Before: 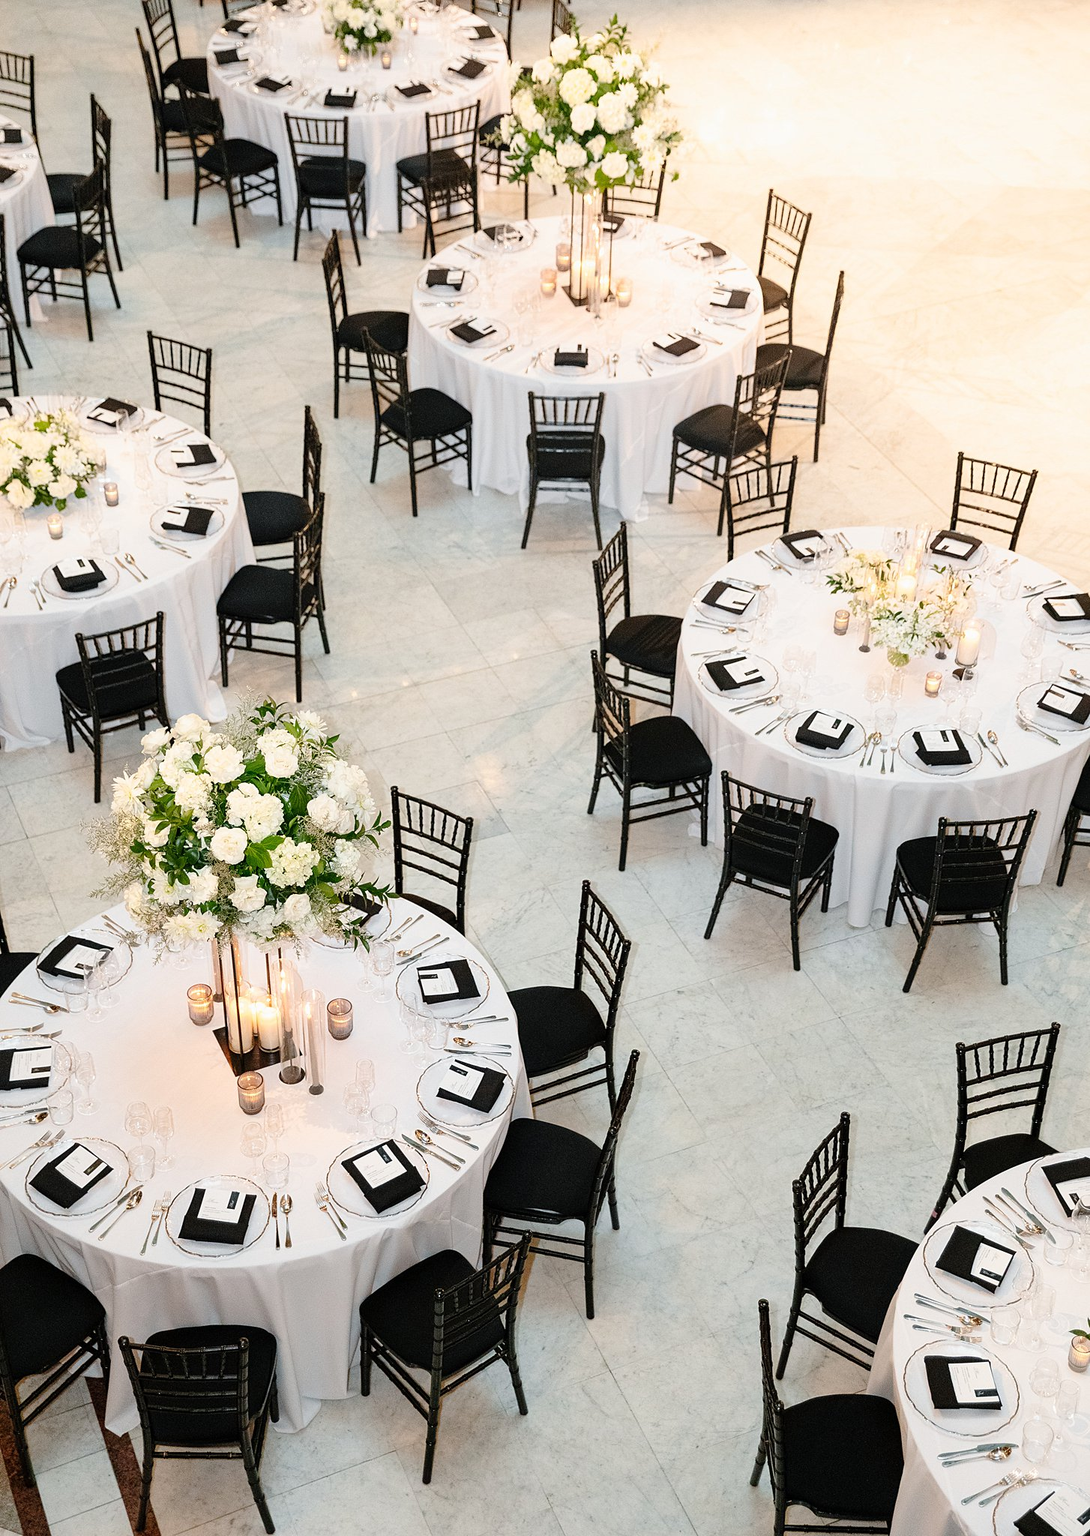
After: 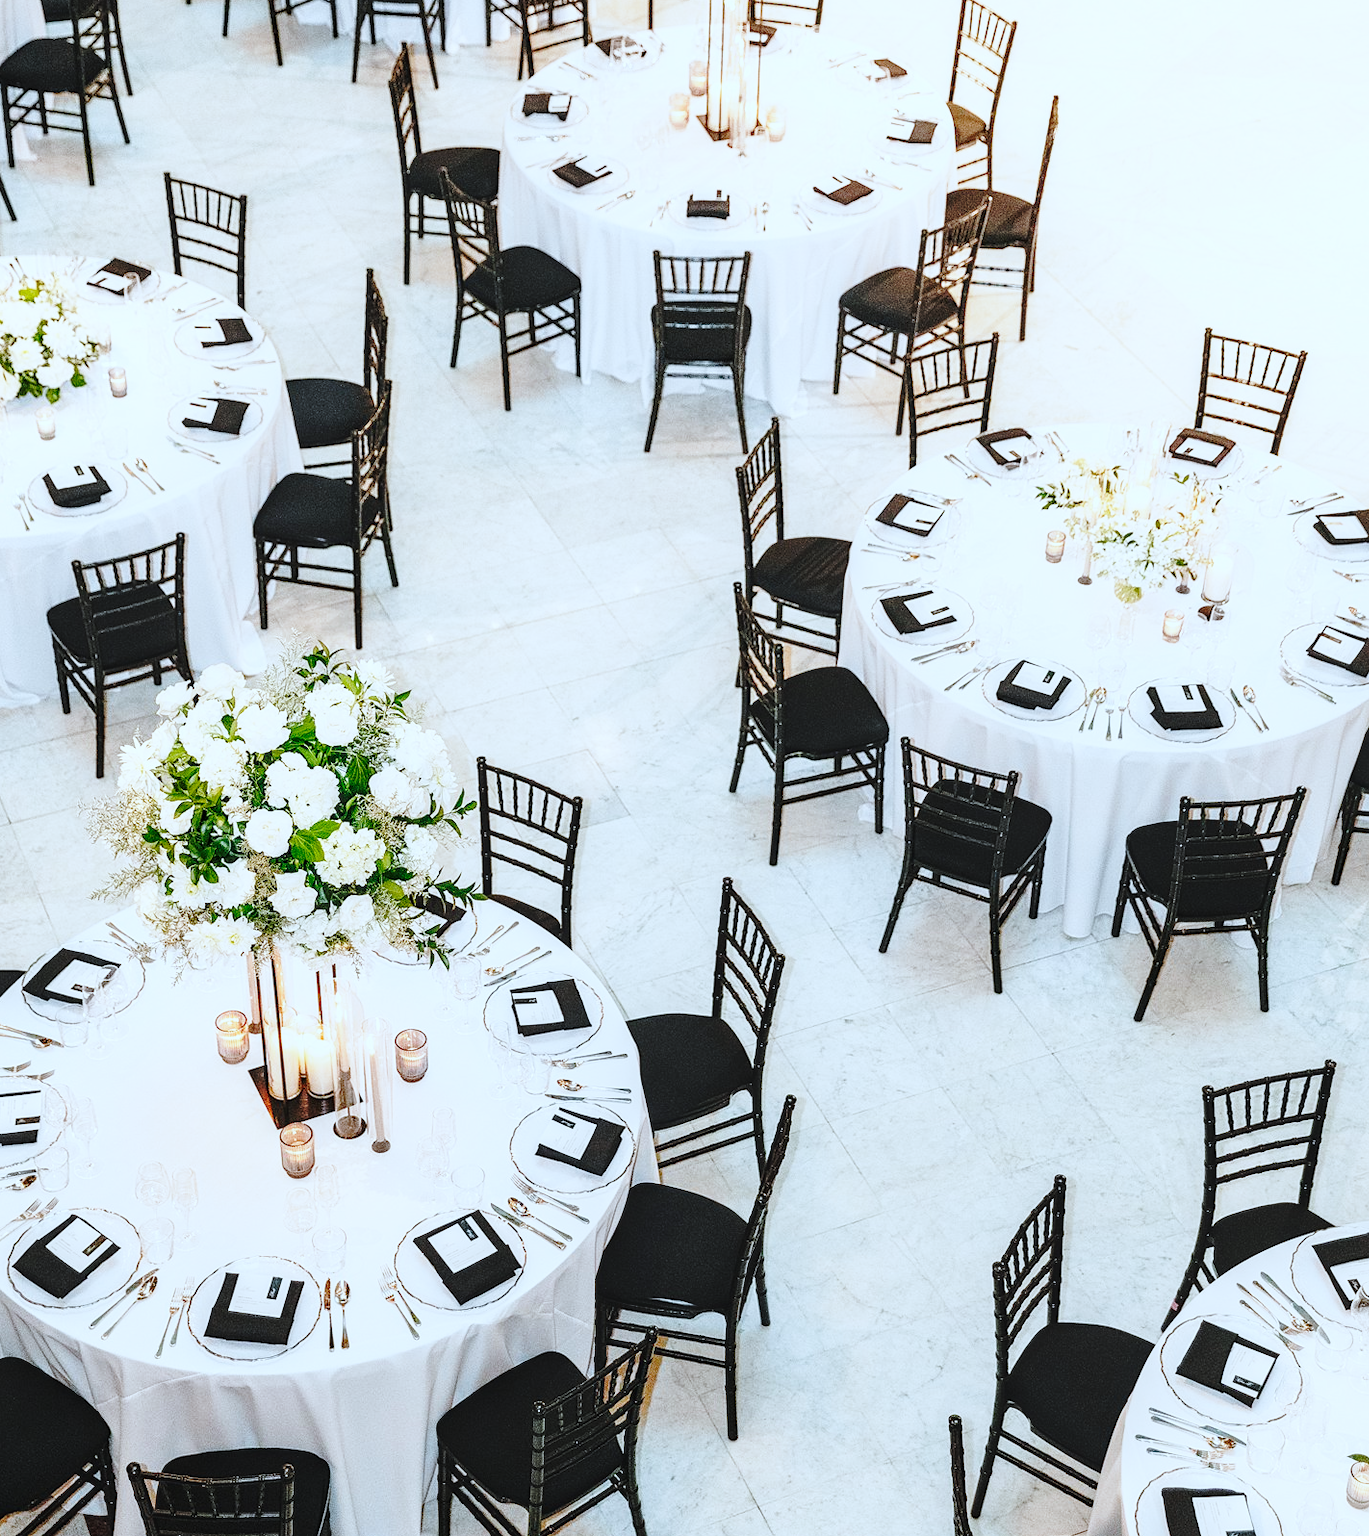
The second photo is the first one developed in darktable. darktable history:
base curve: curves: ch0 [(0, 0) (0.032, 0.037) (0.105, 0.228) (0.435, 0.76) (0.856, 0.983) (1, 1)], preserve colors none
crop and rotate: left 1.814%, top 12.818%, right 0.25%, bottom 9.225%
exposure: exposure -0.151 EV, compensate highlight preservation false
local contrast: on, module defaults
color correction: highlights a* -4.18, highlights b* -10.81
